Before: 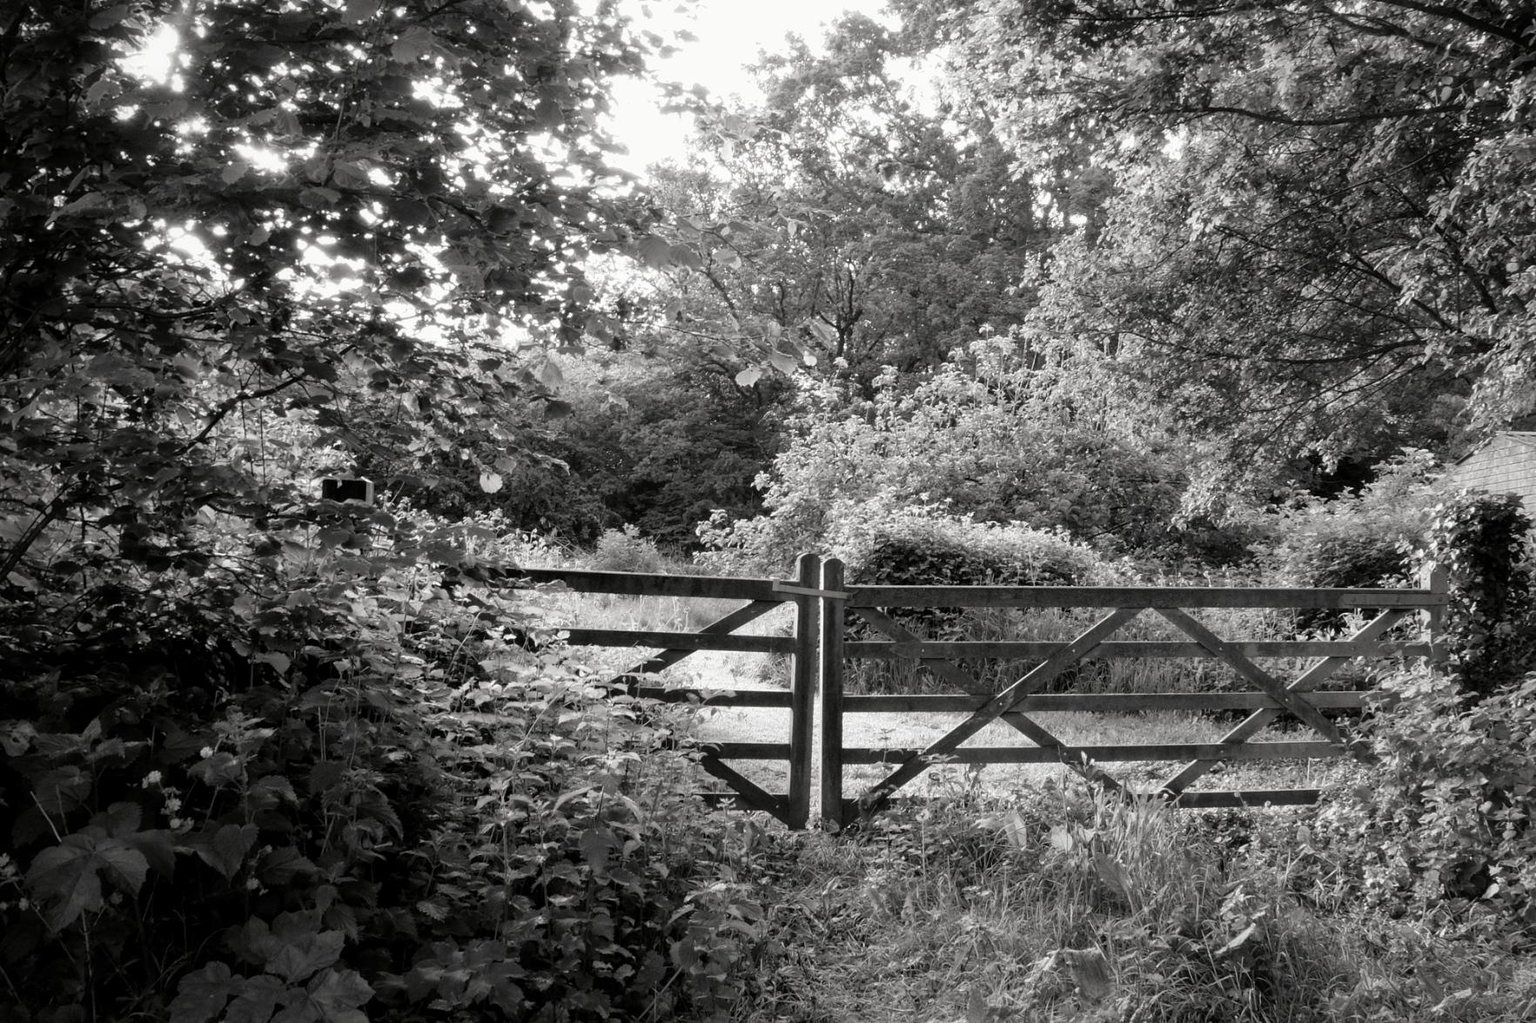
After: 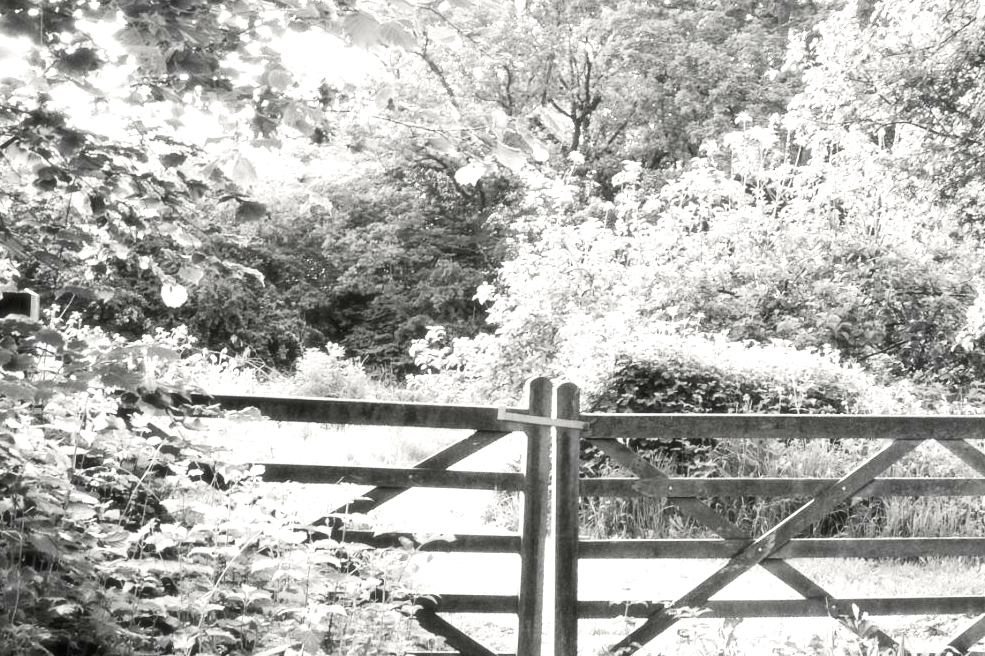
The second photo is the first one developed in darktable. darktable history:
exposure: black level correction 0, exposure 1.4 EV, compensate highlight preservation false
tone equalizer: on, module defaults
contrast brightness saturation: contrast 0.2, brightness 0.15, saturation 0.14
soften: size 10%, saturation 50%, brightness 0.2 EV, mix 10%
crop and rotate: left 22.13%, top 22.054%, right 22.026%, bottom 22.102%
